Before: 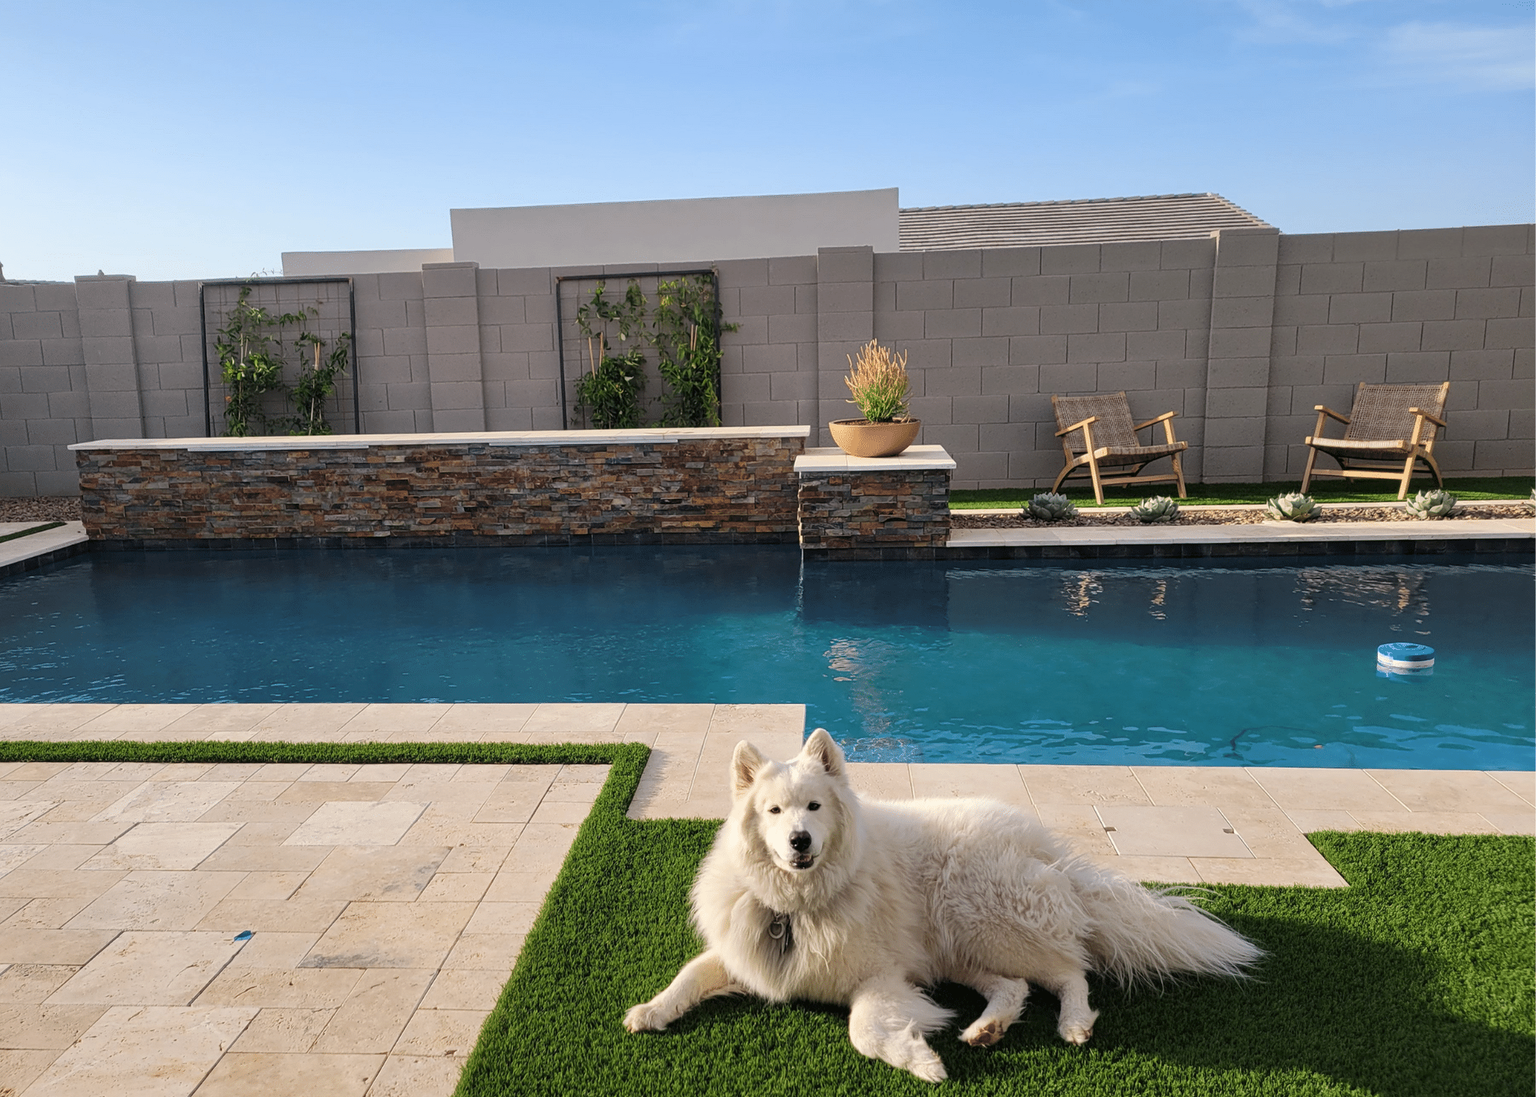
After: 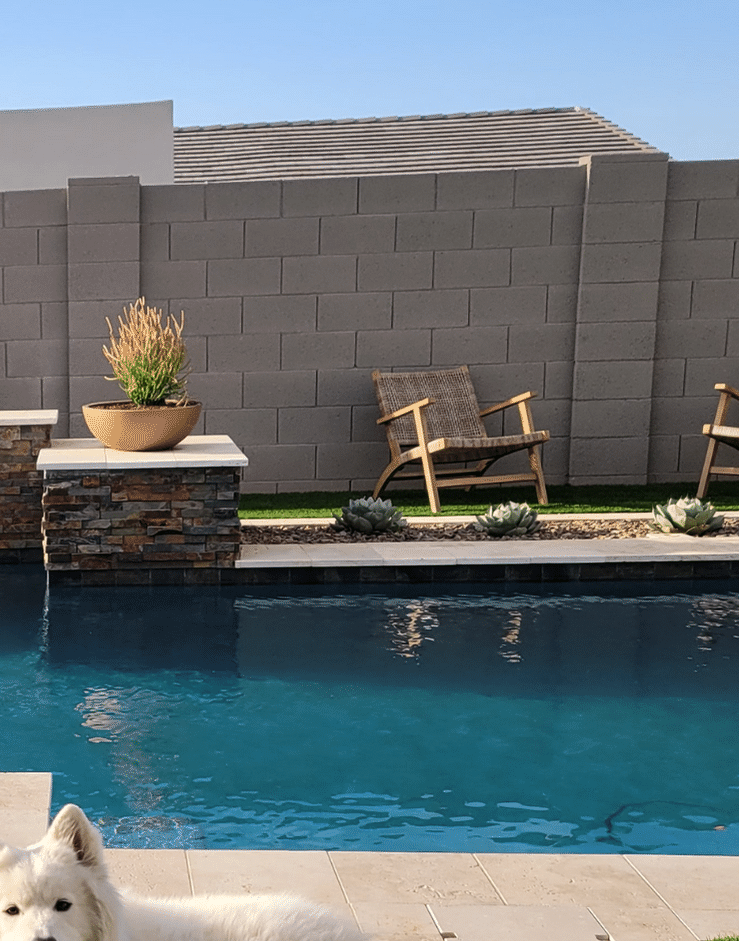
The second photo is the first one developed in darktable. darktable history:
exposure: exposure -0.298 EV, compensate exposure bias true, compensate highlight preservation false
tone equalizer: -8 EV -0.405 EV, -7 EV -0.389 EV, -6 EV -0.329 EV, -5 EV -0.202 EV, -3 EV 0.235 EV, -2 EV 0.307 EV, -1 EV 0.367 EV, +0 EV 0.39 EV, edges refinement/feathering 500, mask exposure compensation -1.57 EV, preserve details no
crop and rotate: left 49.885%, top 10.092%, right 13.123%, bottom 23.972%
